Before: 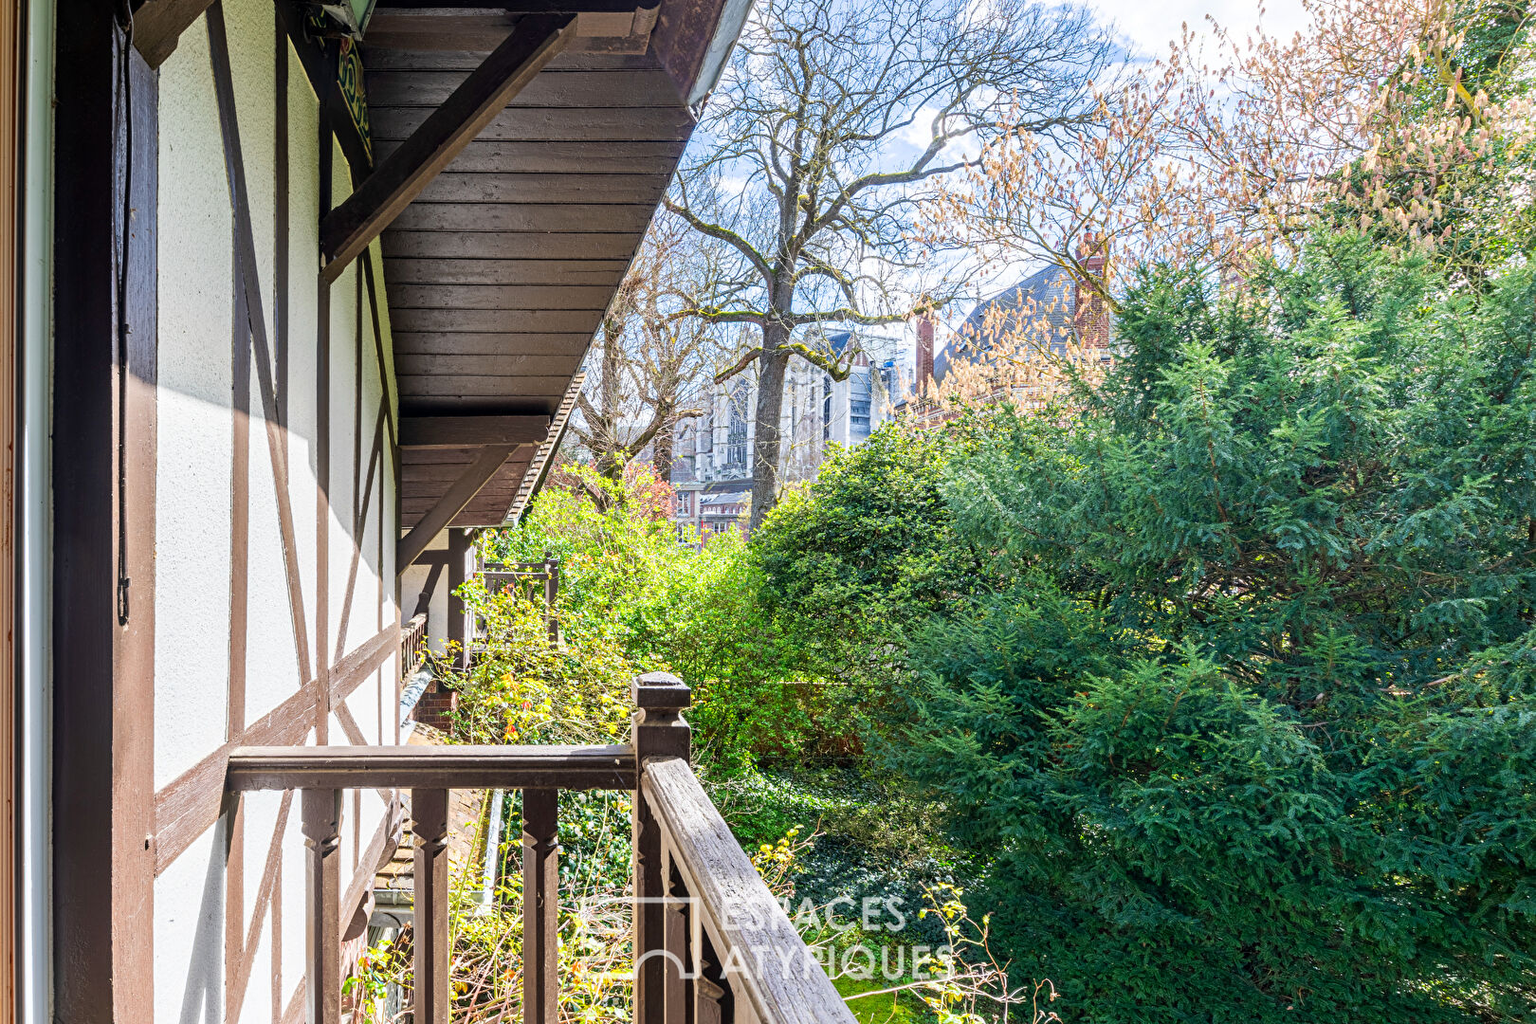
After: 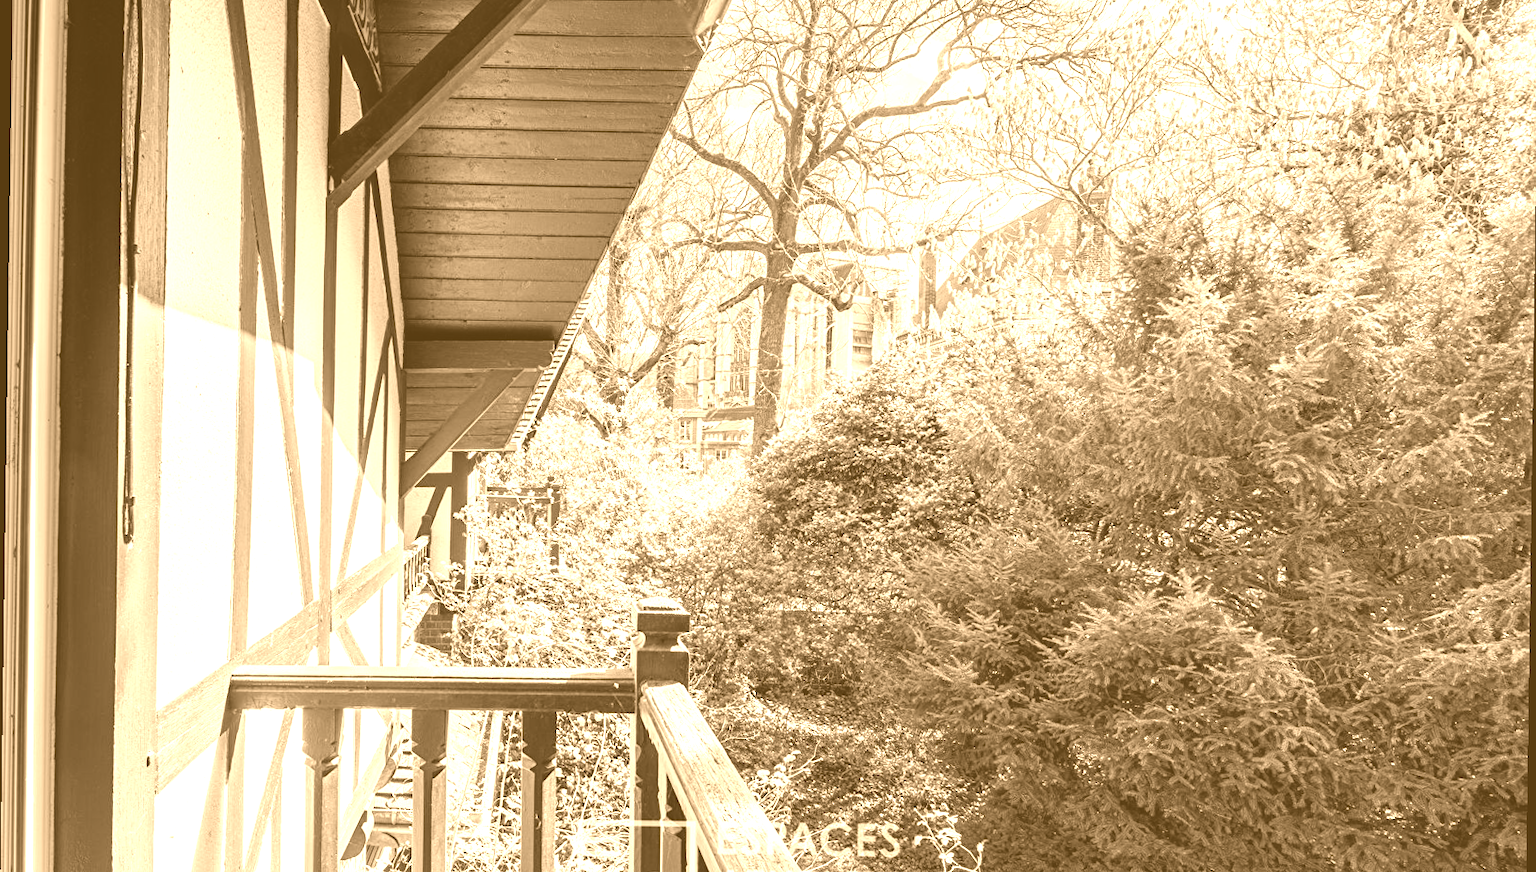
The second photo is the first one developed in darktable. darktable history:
rotate and perspective: rotation 0.8°, automatic cropping off
colorize: hue 28.8°, source mix 100%
tone equalizer: on, module defaults
crop: top 7.625%, bottom 8.027%
